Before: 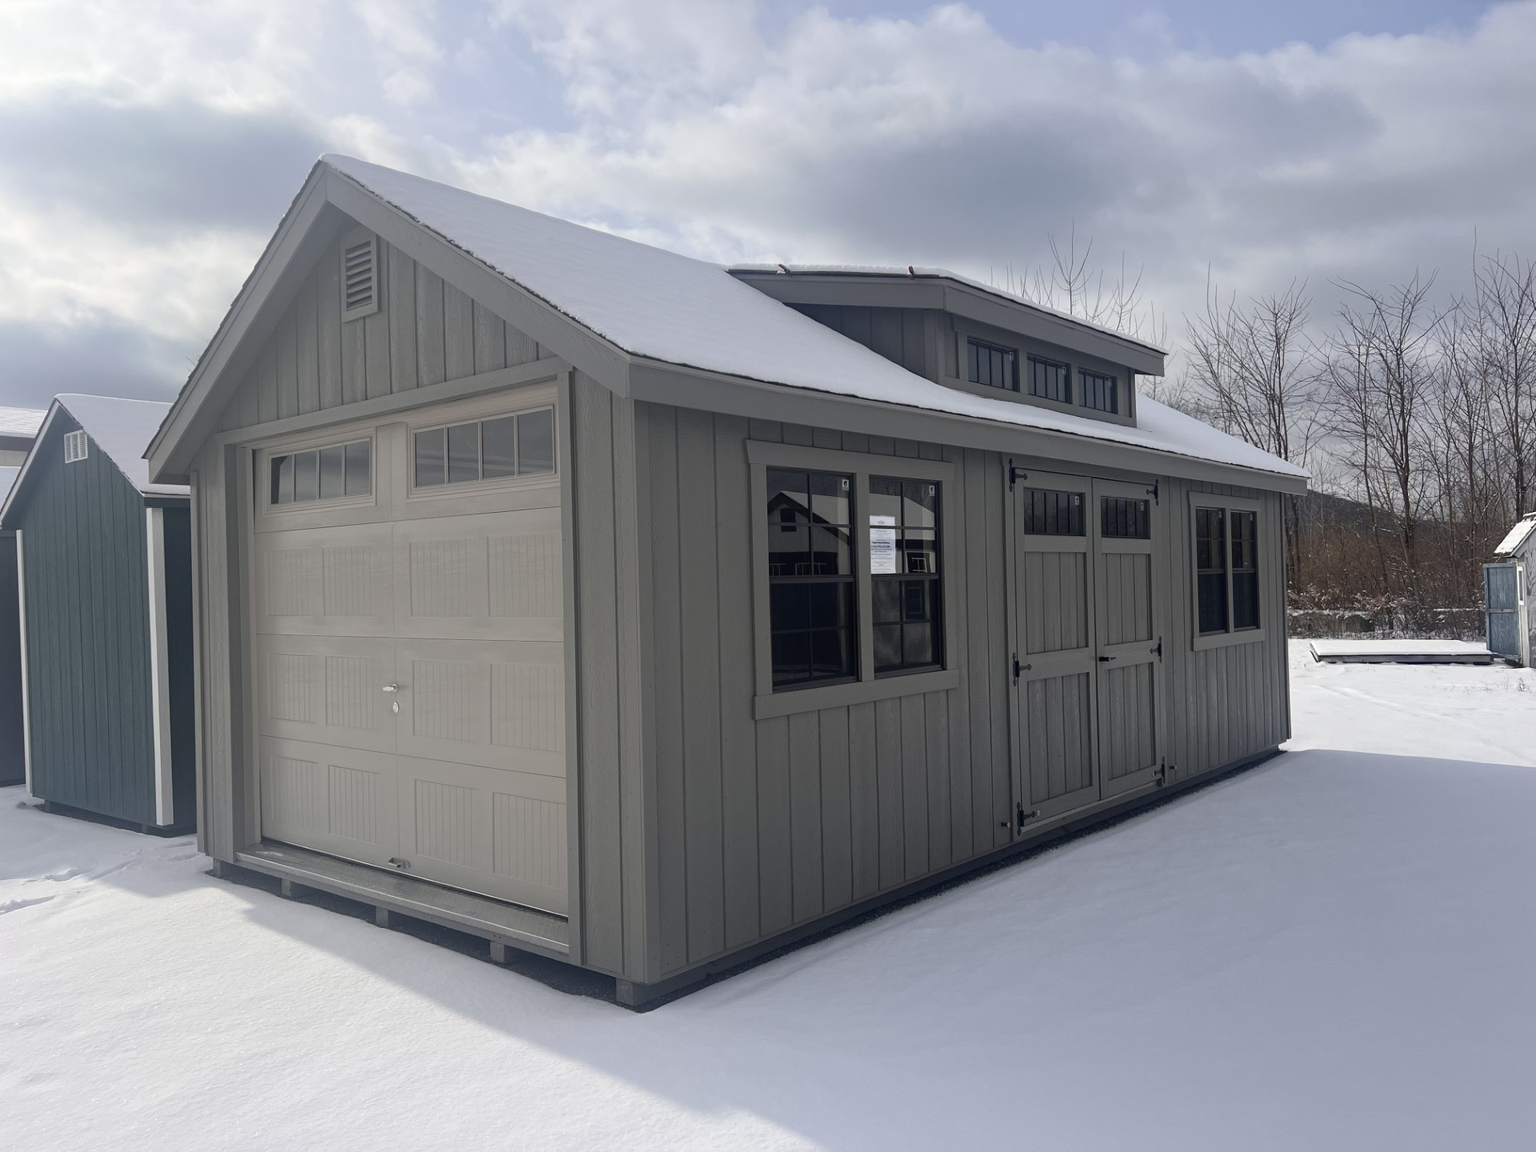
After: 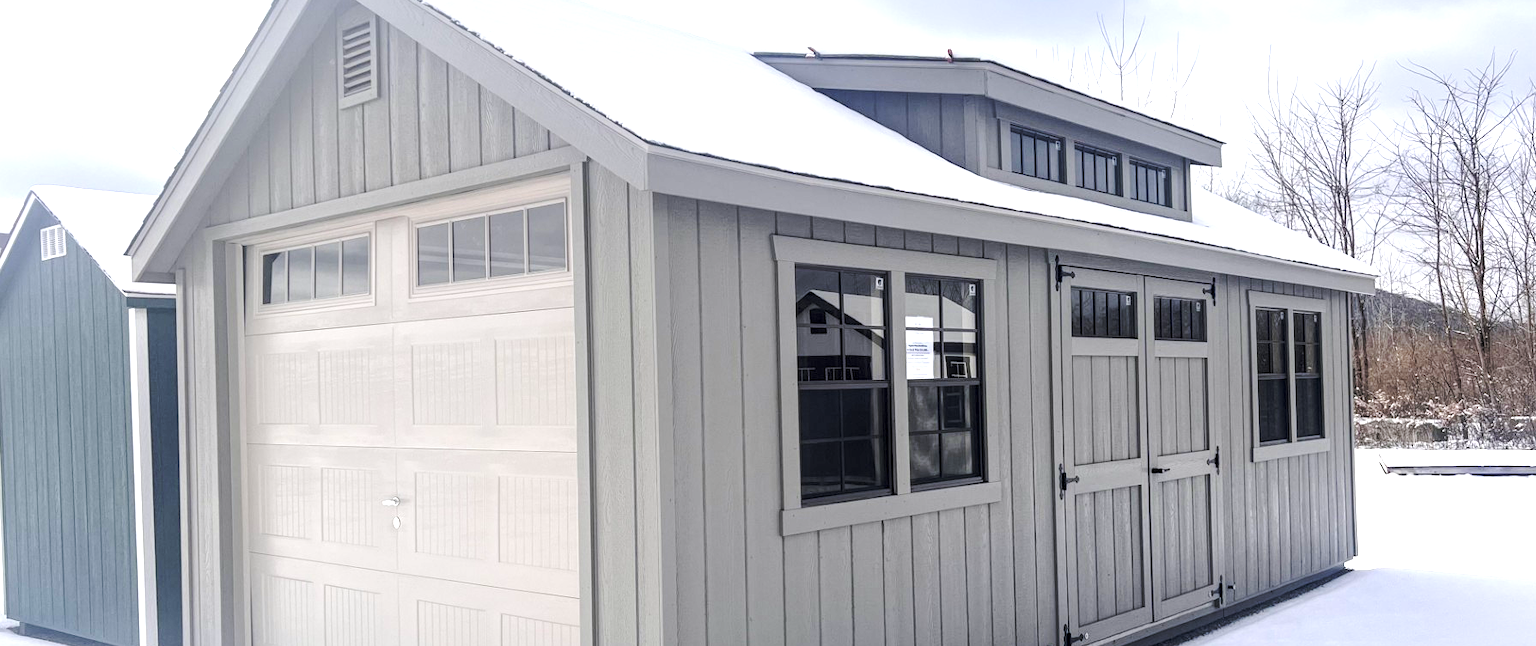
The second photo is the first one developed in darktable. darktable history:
base curve: curves: ch0 [(0, 0) (0.073, 0.04) (0.157, 0.139) (0.492, 0.492) (0.758, 0.758) (1, 1)], preserve colors none
local contrast: detail 150%
exposure: black level correction 0, exposure 1.2 EV, compensate exposure bias true, compensate highlight preservation false
white balance: red 1.004, blue 1.024
crop: left 1.744%, top 19.225%, right 5.069%, bottom 28.357%
contrast brightness saturation: brightness 0.28
